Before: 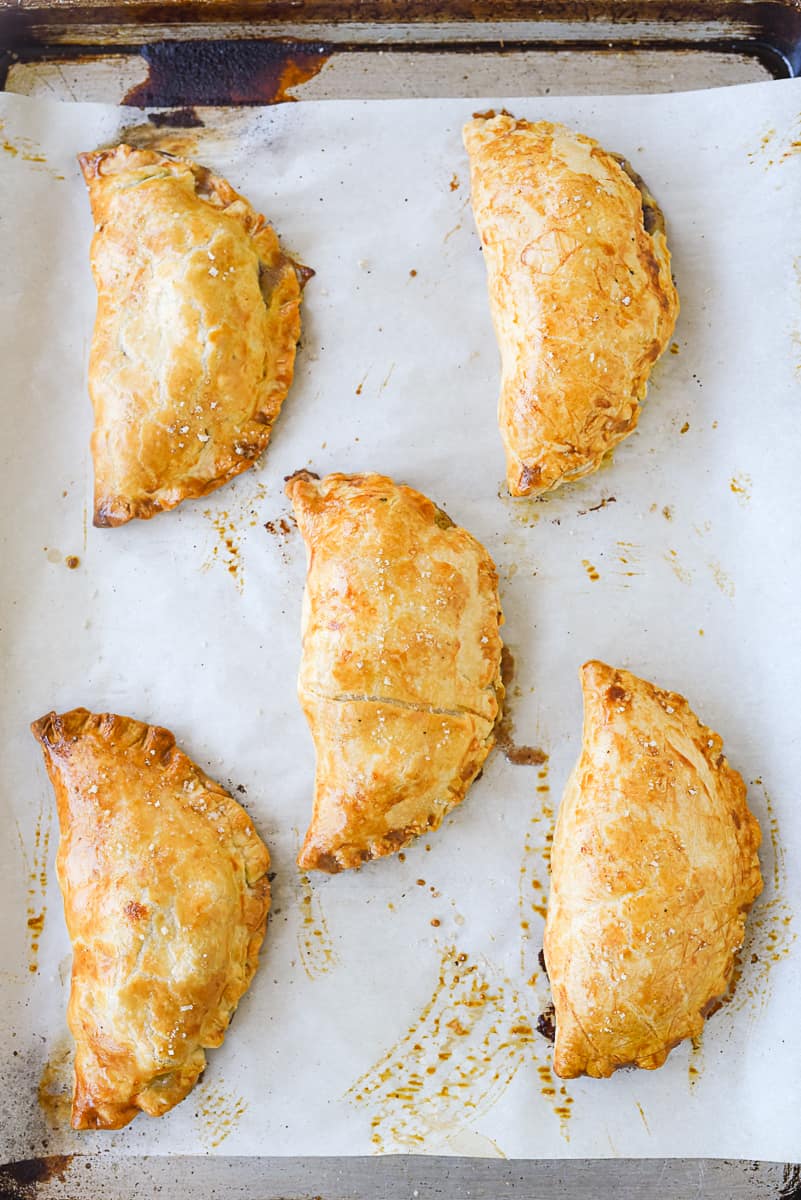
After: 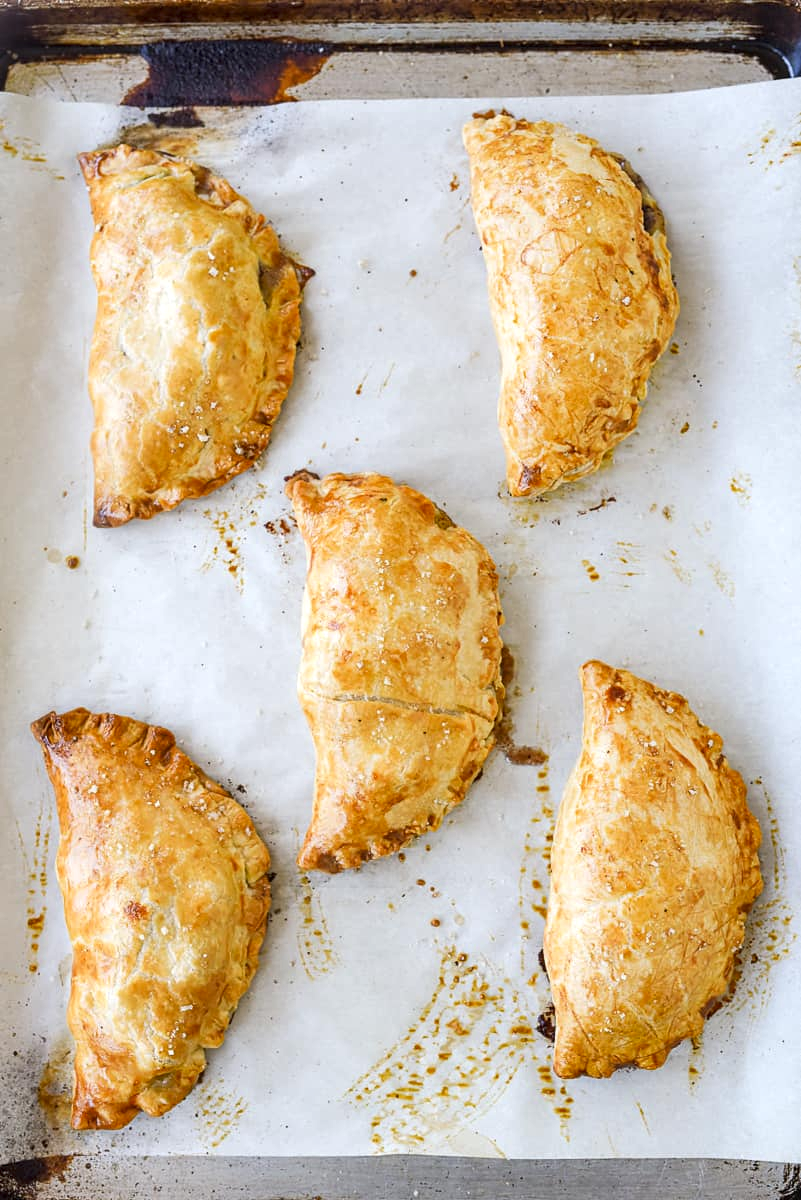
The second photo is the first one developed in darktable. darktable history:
local contrast: highlights 84%, shadows 80%
